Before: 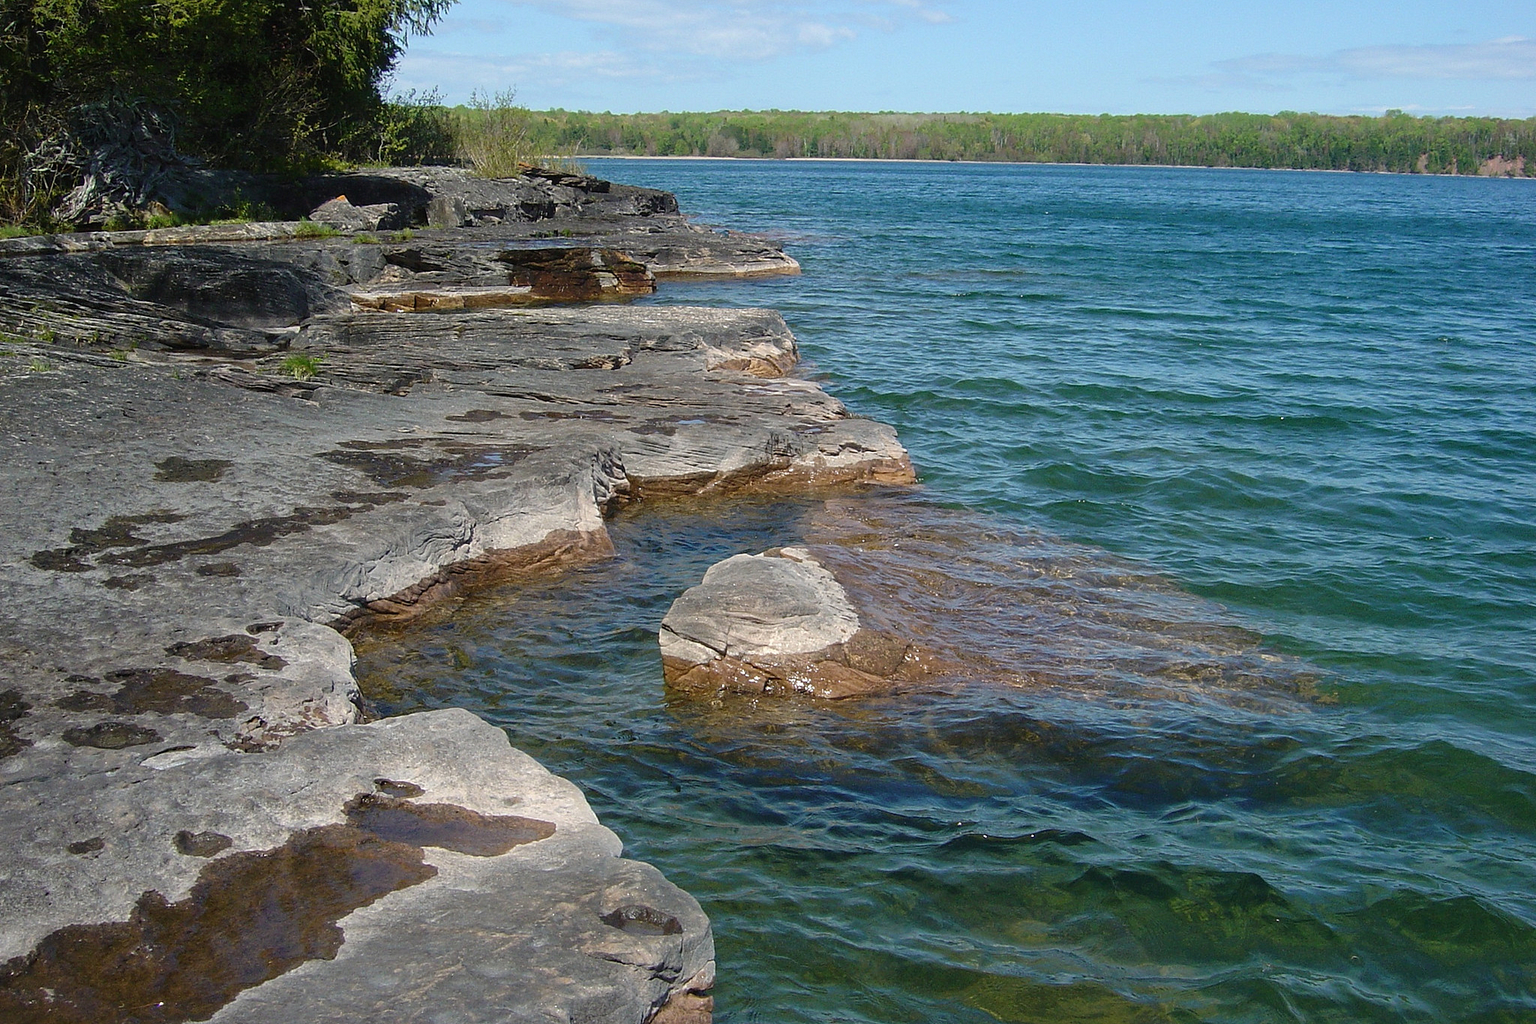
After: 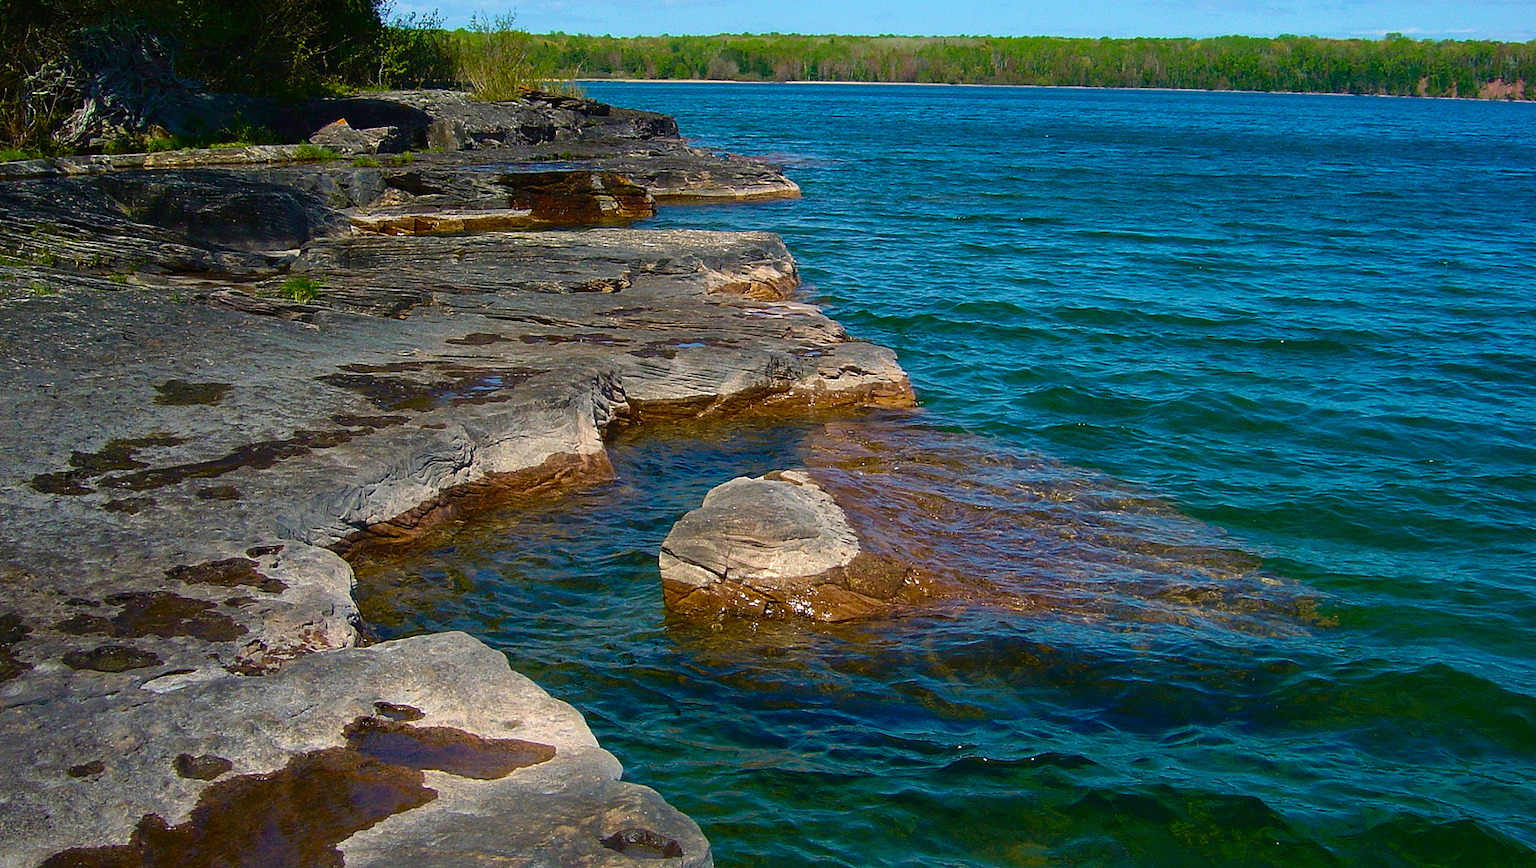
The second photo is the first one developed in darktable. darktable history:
velvia: strength 27.23%
contrast brightness saturation: contrast 0.07, brightness -0.152, saturation 0.114
color balance rgb: global offset › luminance 0.277%, perceptual saturation grading › global saturation 42.46%, global vibrance 20%
crop: top 7.573%, bottom 7.599%
